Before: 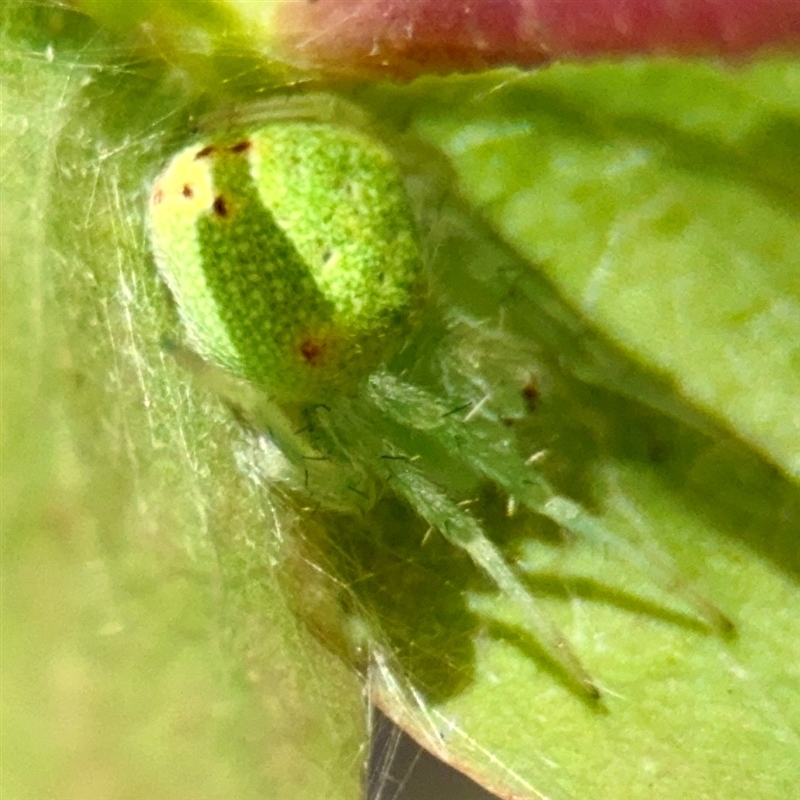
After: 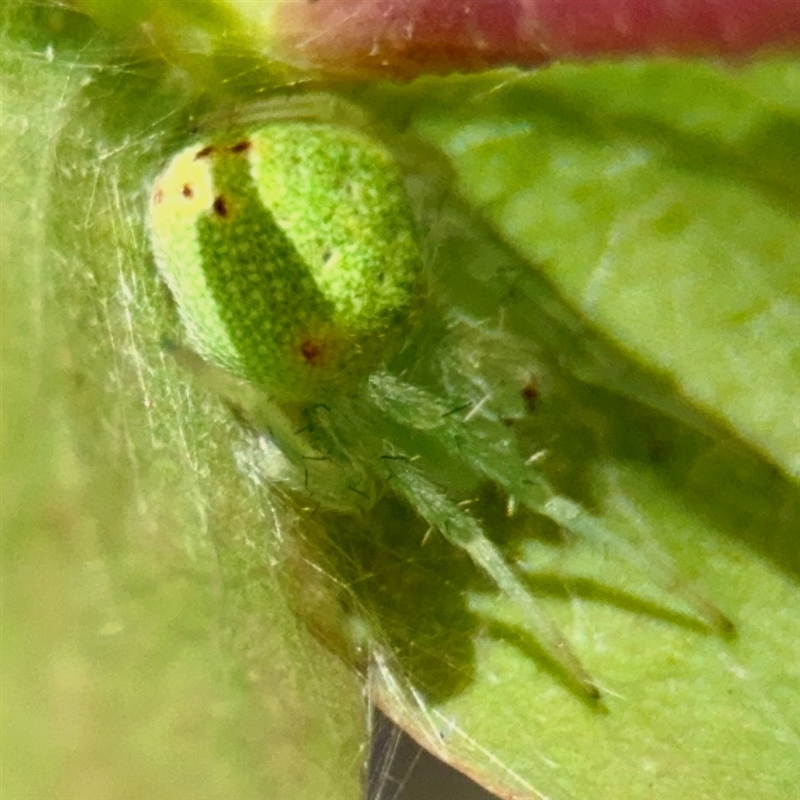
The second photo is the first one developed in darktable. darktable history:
exposure: exposure -0.249 EV, compensate highlight preservation false
